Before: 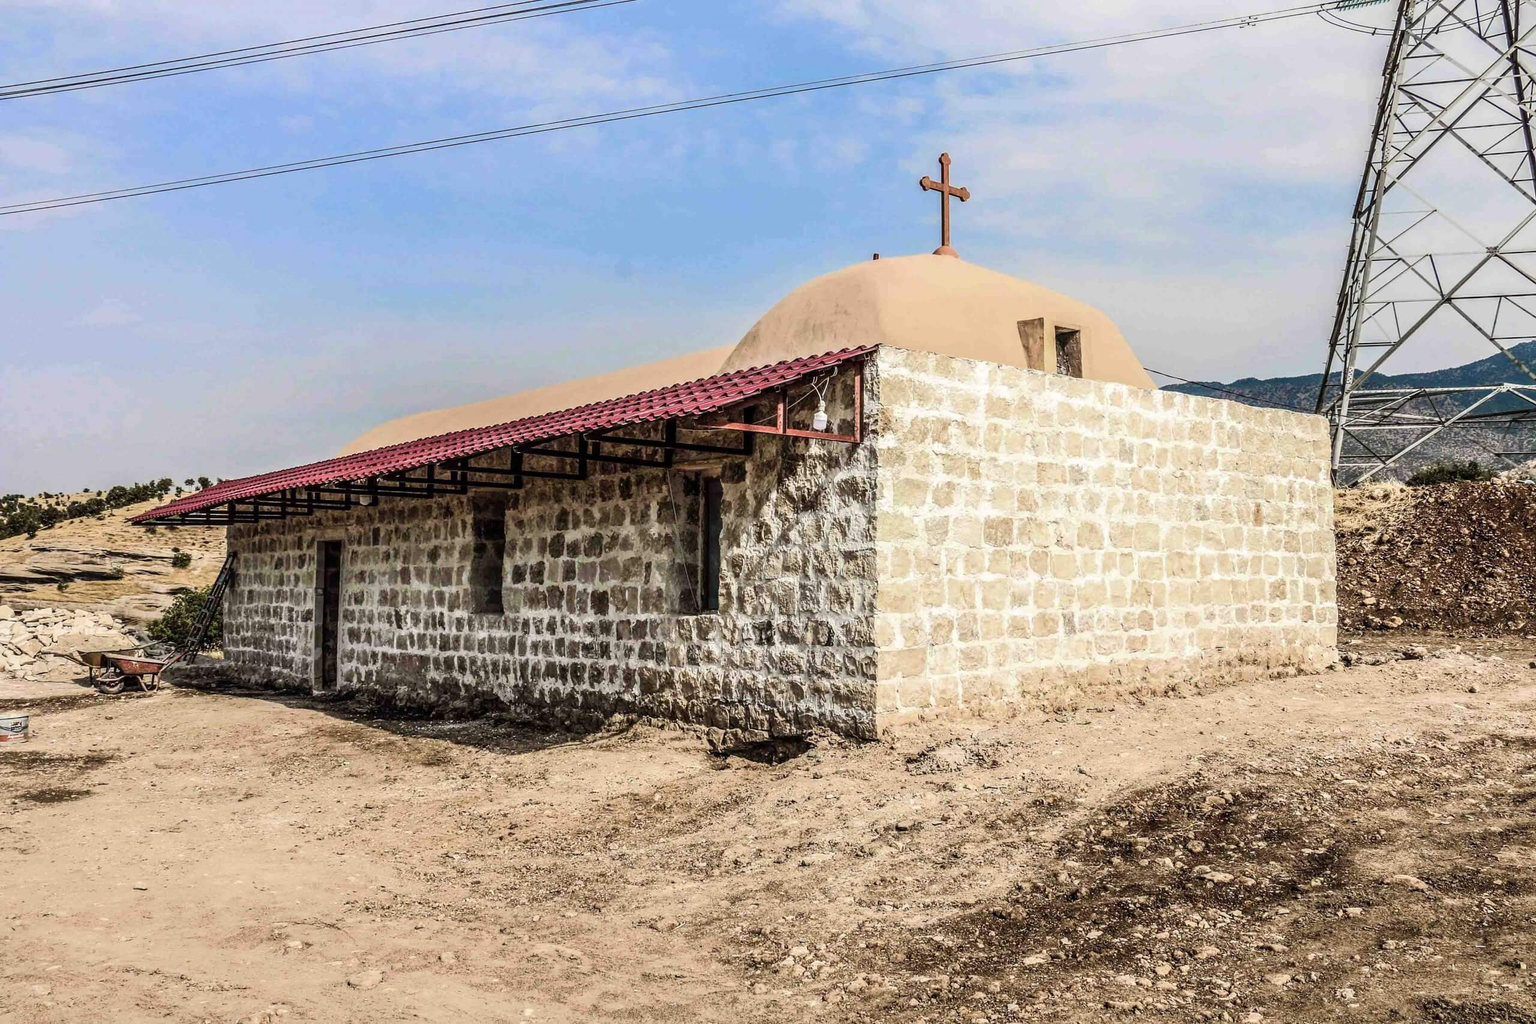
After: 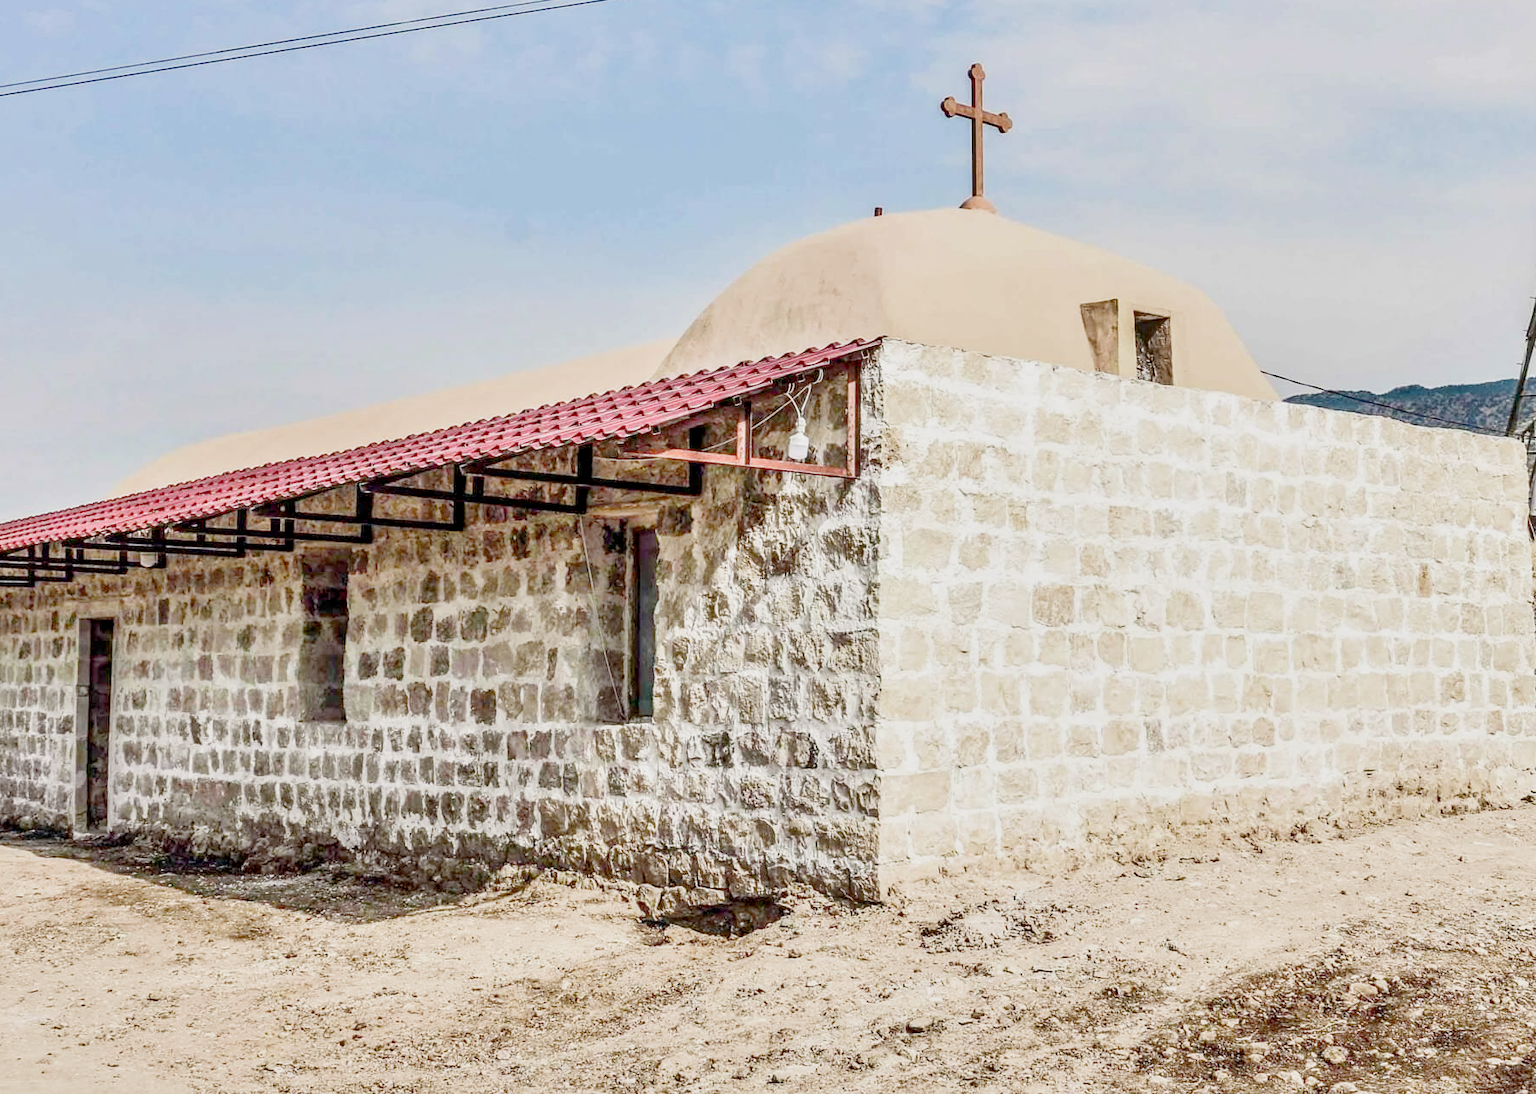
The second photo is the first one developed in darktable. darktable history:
filmic rgb: black relative exposure -7 EV, white relative exposure 6 EV, threshold 3 EV, target black luminance 0%, hardness 2.73, latitude 61.22%, contrast 0.691, highlights saturation mix 10%, shadows ↔ highlights balance -0.073%, preserve chrominance no, color science v4 (2020), iterations of high-quality reconstruction 10, contrast in shadows soft, contrast in highlights soft, enable highlight reconstruction true
exposure: exposure 2.25 EV, compensate highlight preservation false
crop and rotate: left 17.046%, top 10.659%, right 12.989%, bottom 14.553%
shadows and highlights: shadows 60, soften with gaussian
